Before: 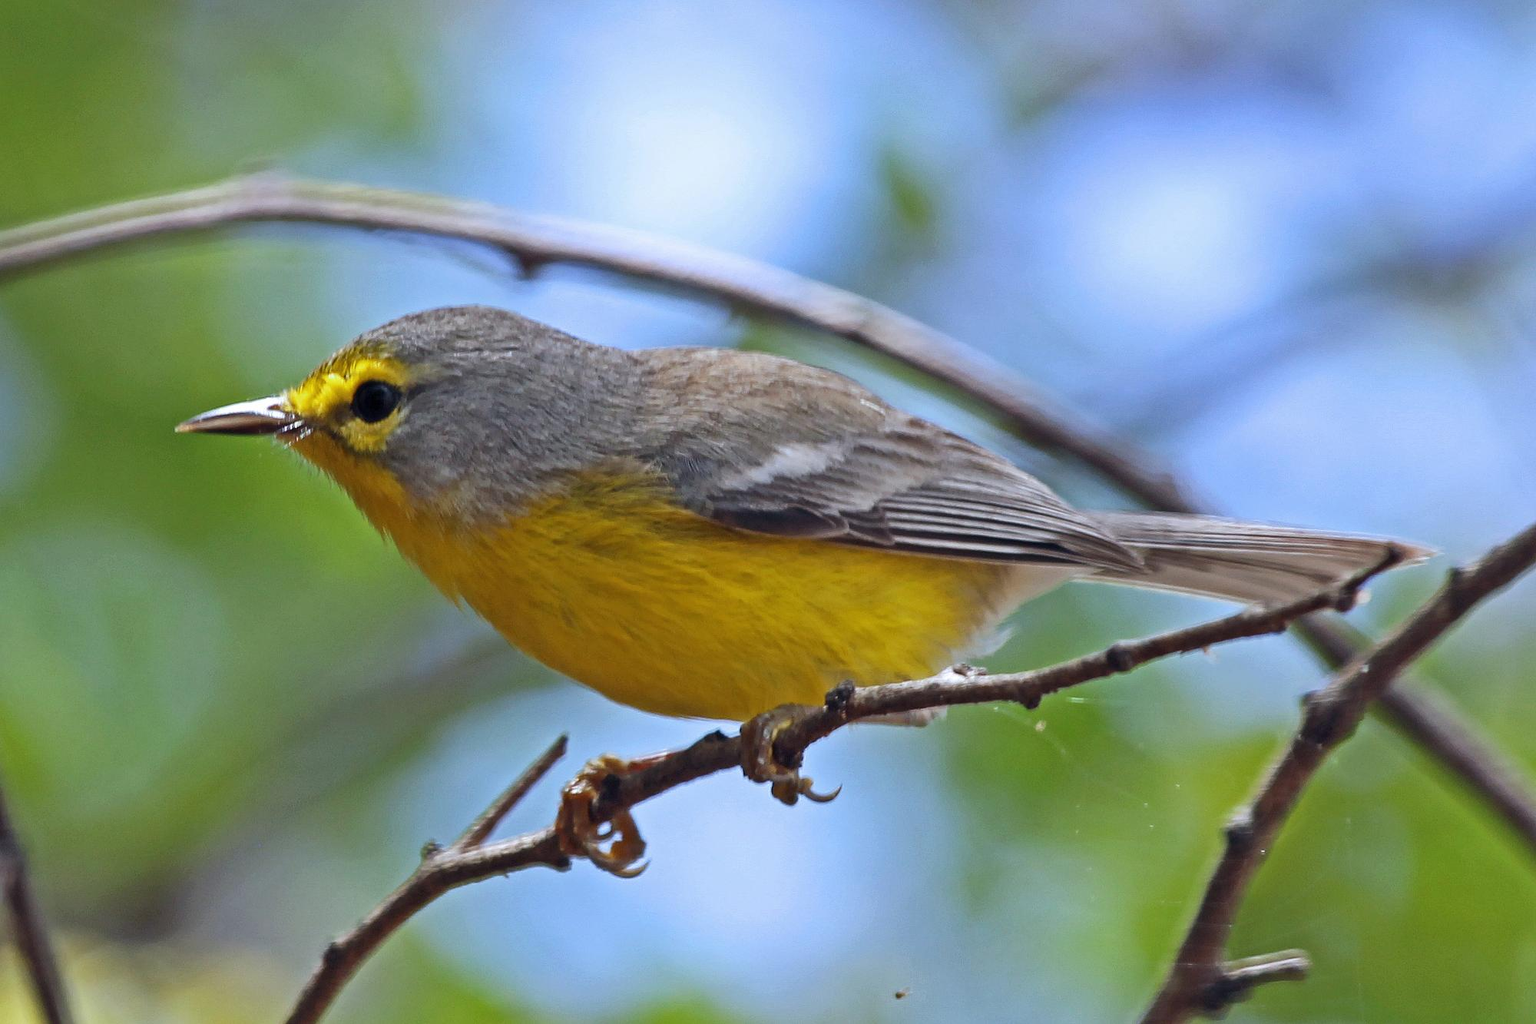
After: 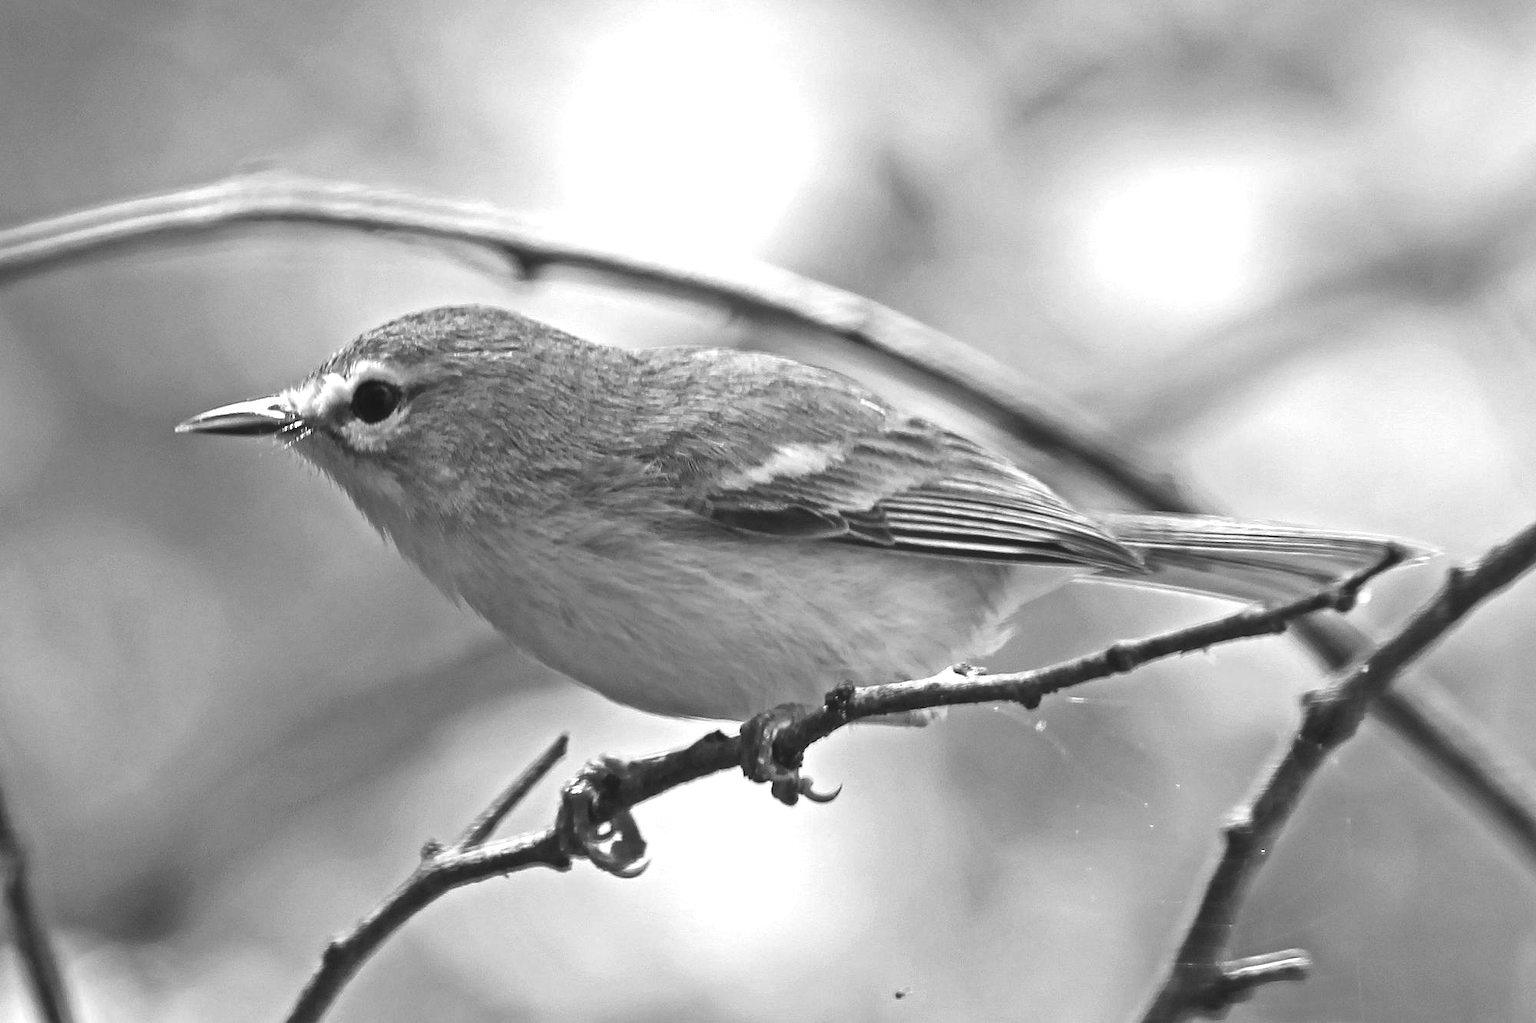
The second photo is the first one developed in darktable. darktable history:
color balance: lift [1.016, 0.983, 1, 1.017], gamma [0.958, 1, 1, 1], gain [0.981, 1.007, 0.993, 1.002], input saturation 118.26%, contrast 13.43%, contrast fulcrum 21.62%, output saturation 82.76%
monochrome: a -3.63, b -0.465
color balance rgb: shadows lift › chroma 11.71%, shadows lift › hue 133.46°, highlights gain › chroma 4%, highlights gain › hue 200.2°, perceptual saturation grading › global saturation 18.05%
exposure: black level correction 0.001, exposure 0.5 EV, compensate exposure bias true, compensate highlight preservation false
levels: levels [0, 0.498, 0.996]
